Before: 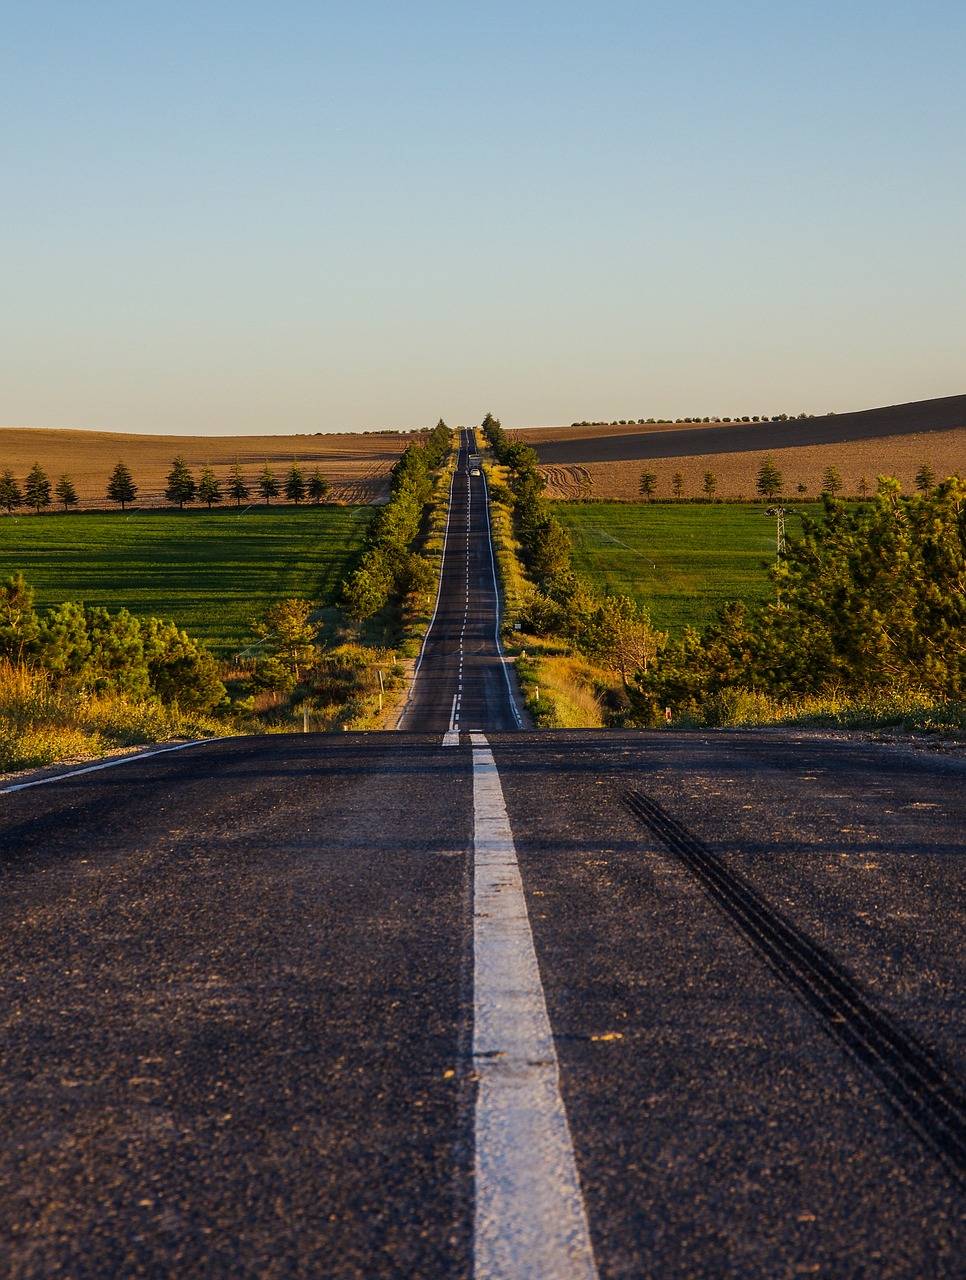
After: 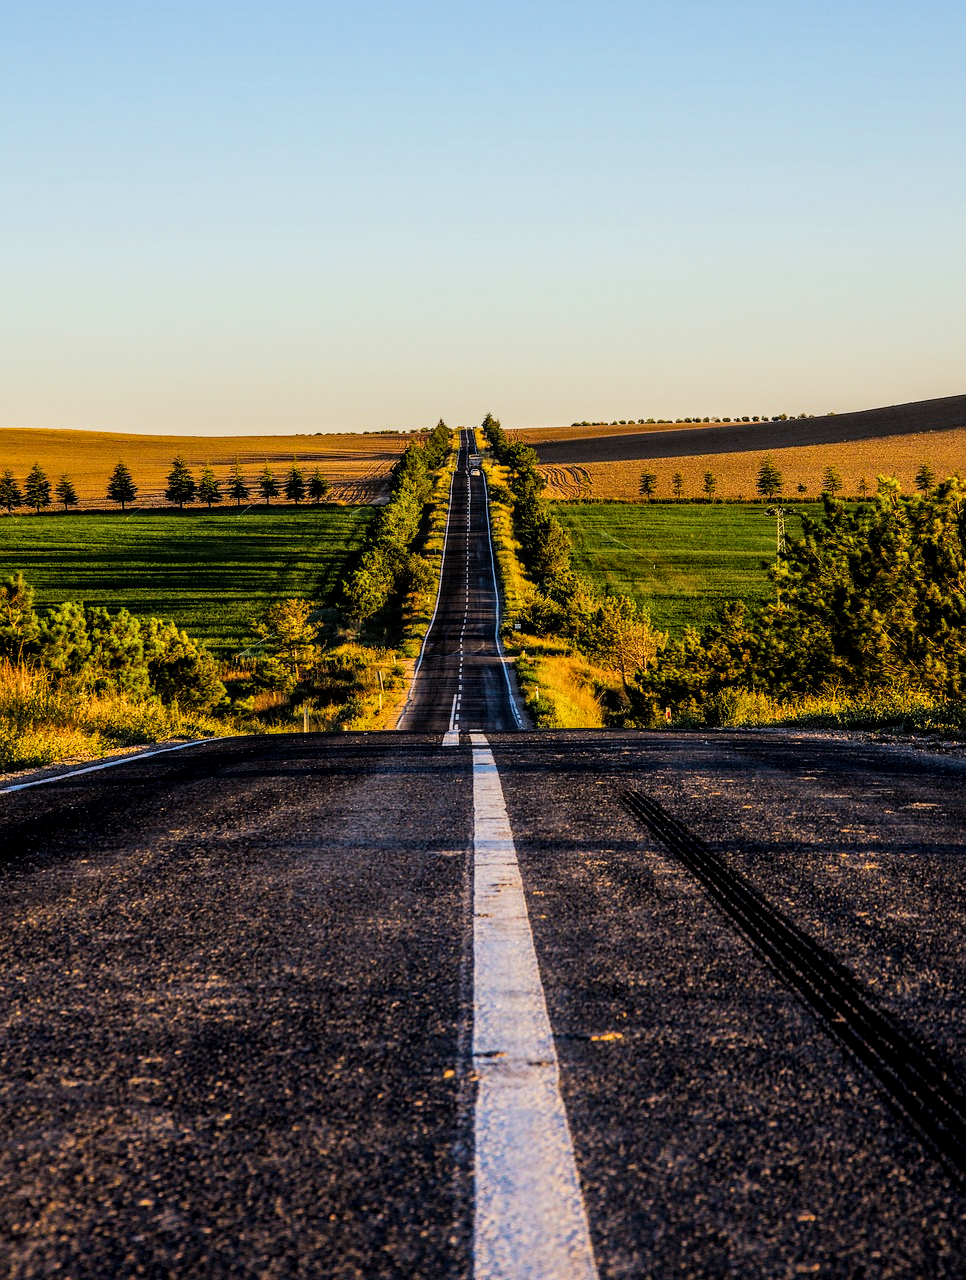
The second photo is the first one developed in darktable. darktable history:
exposure "scene-referred default": black level correction 0, exposure 0.7 EV, compensate exposure bias true, compensate highlight preservation false
color balance rgb: perceptual saturation grading › global saturation 20%, global vibrance 20%
filmic rgb: black relative exposure -5 EV, hardness 2.88, contrast 1.3
local contrast: on, module defaults
